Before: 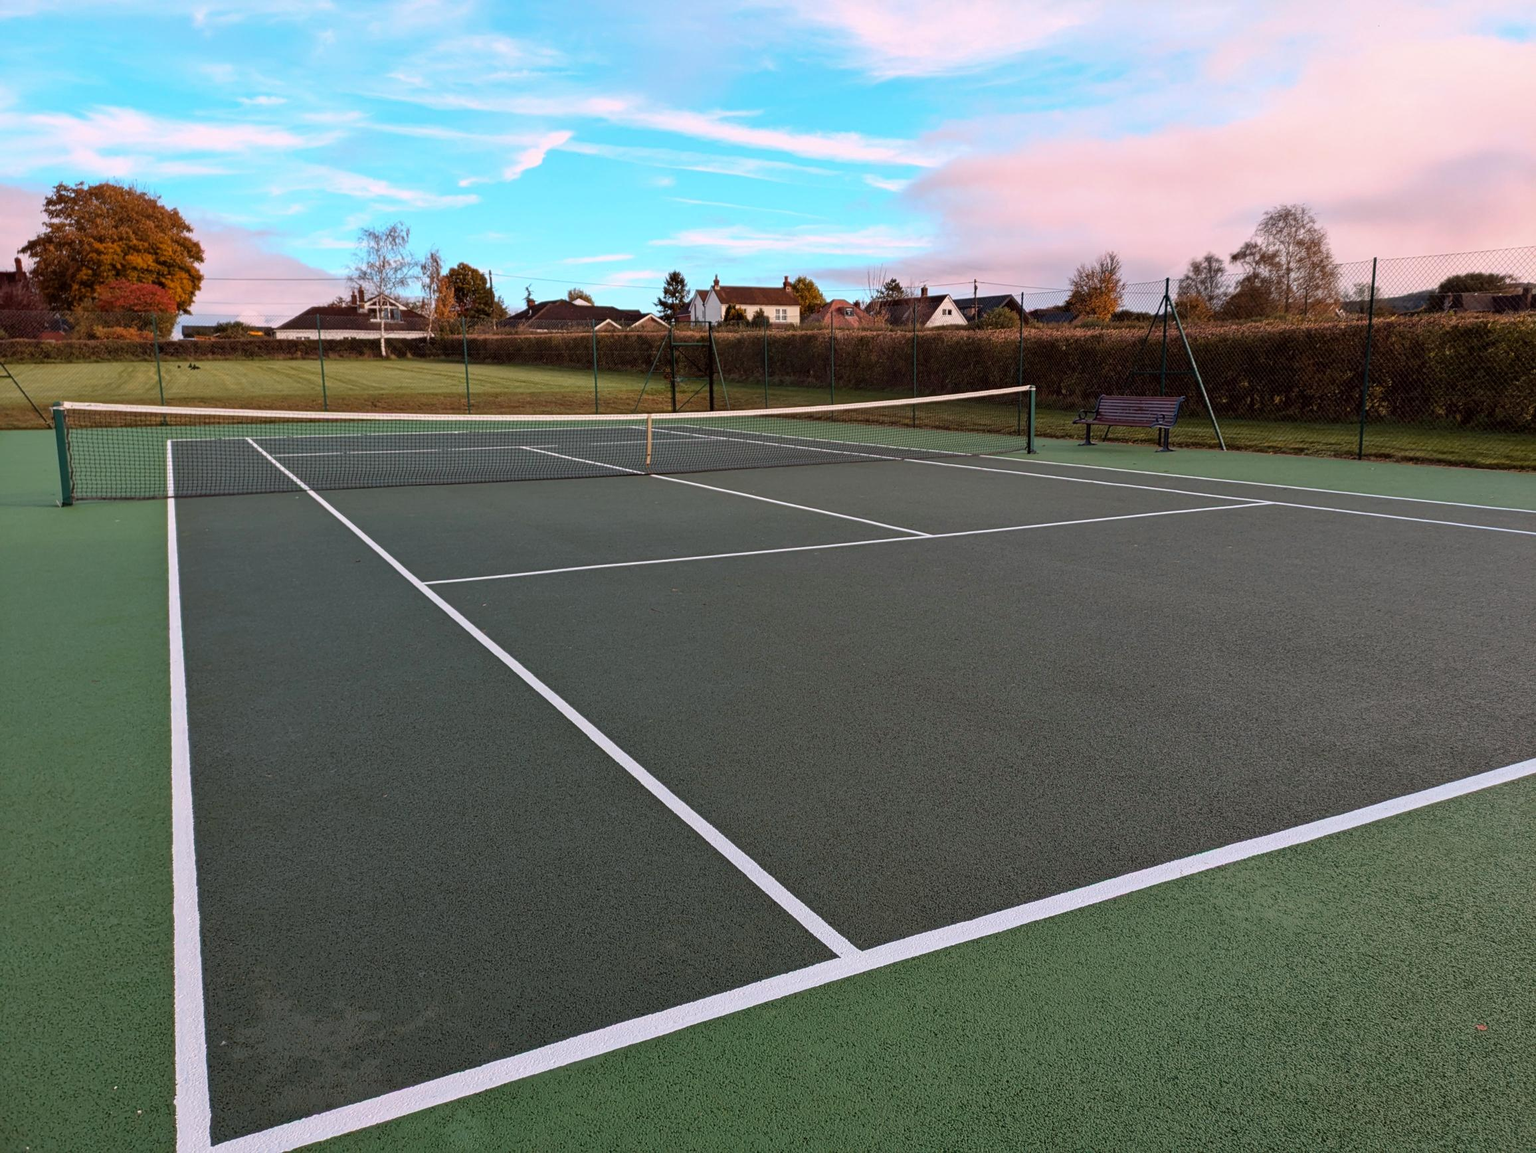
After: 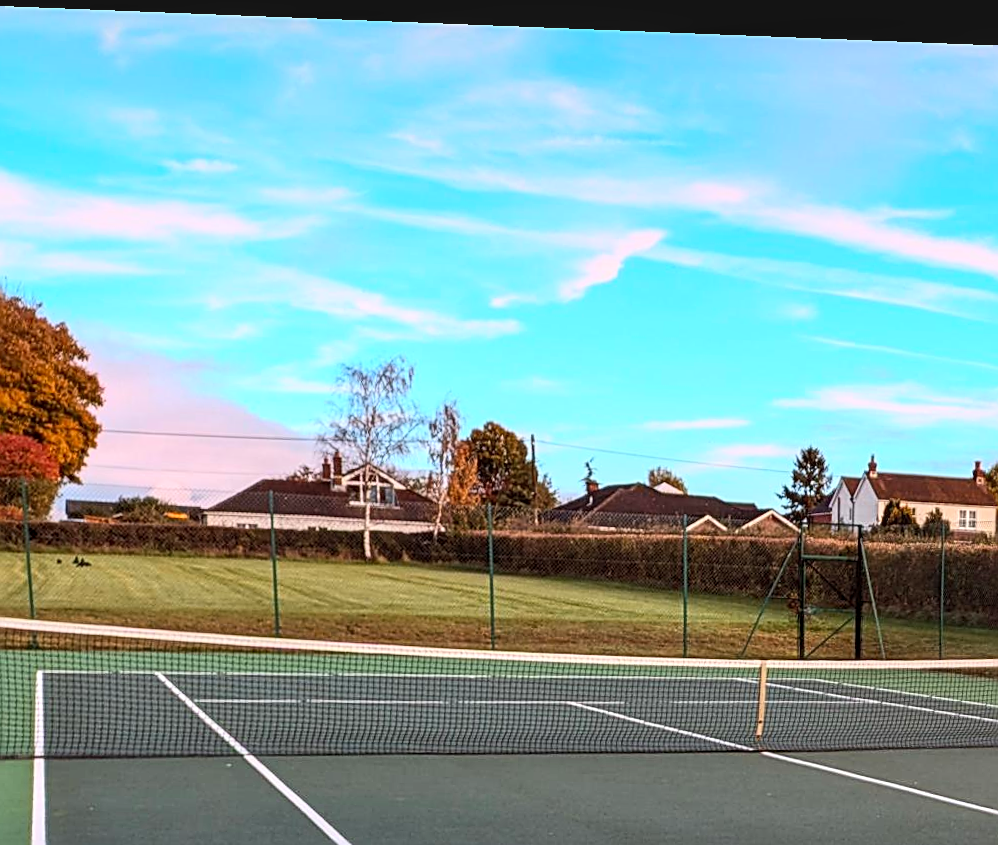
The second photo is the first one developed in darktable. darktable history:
local contrast: on, module defaults
sharpen: amount 0.6
contrast brightness saturation: contrast 0.2, brightness 0.16, saturation 0.22
rotate and perspective: rotation 2.27°, automatic cropping off
crop and rotate: left 10.817%, top 0.062%, right 47.194%, bottom 53.626%
